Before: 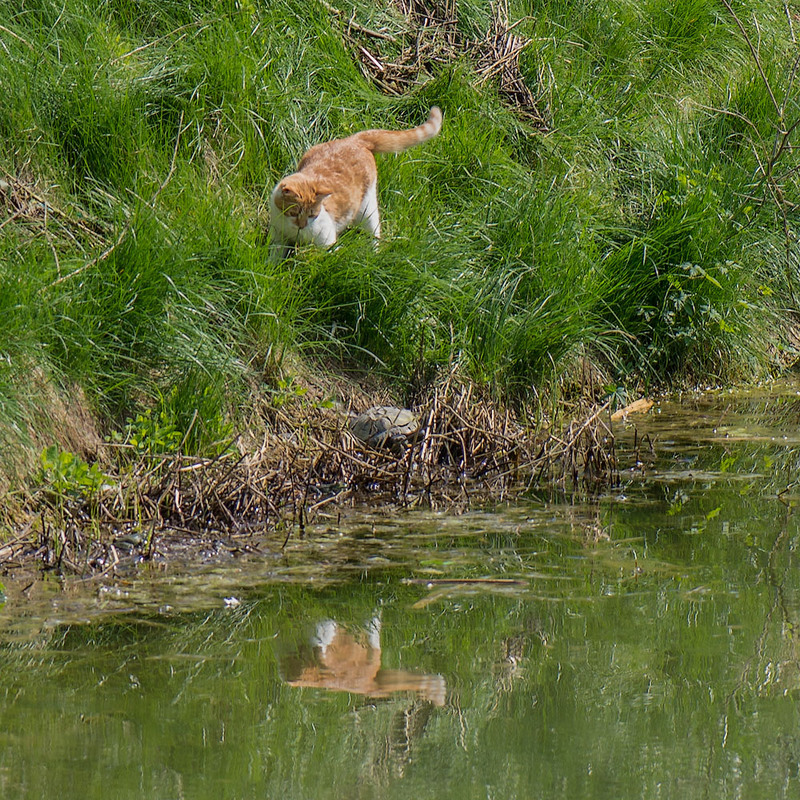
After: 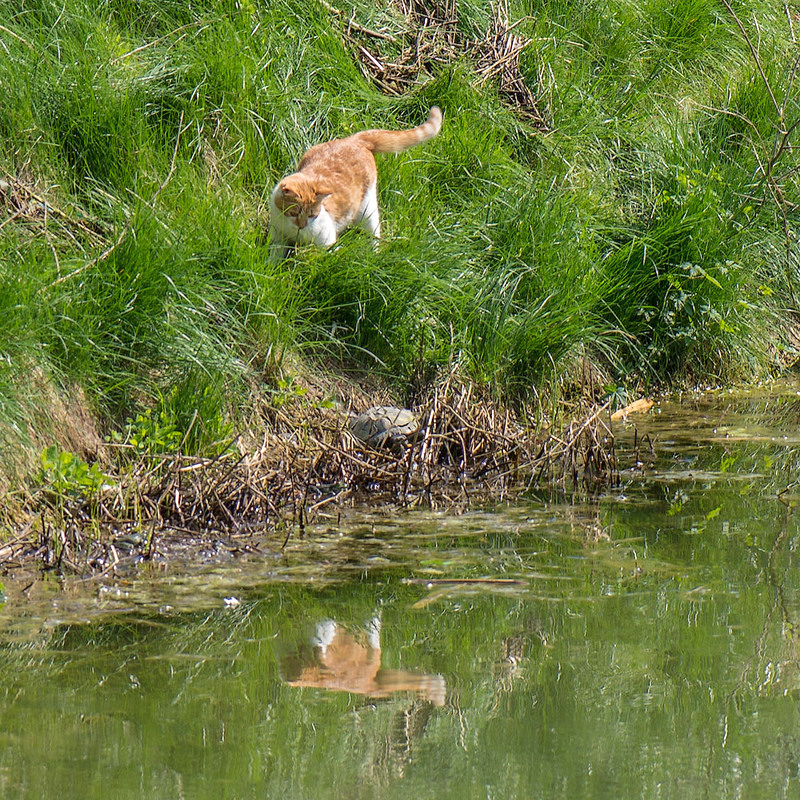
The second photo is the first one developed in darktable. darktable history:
exposure: exposure 0.442 EV, compensate exposure bias true, compensate highlight preservation false
